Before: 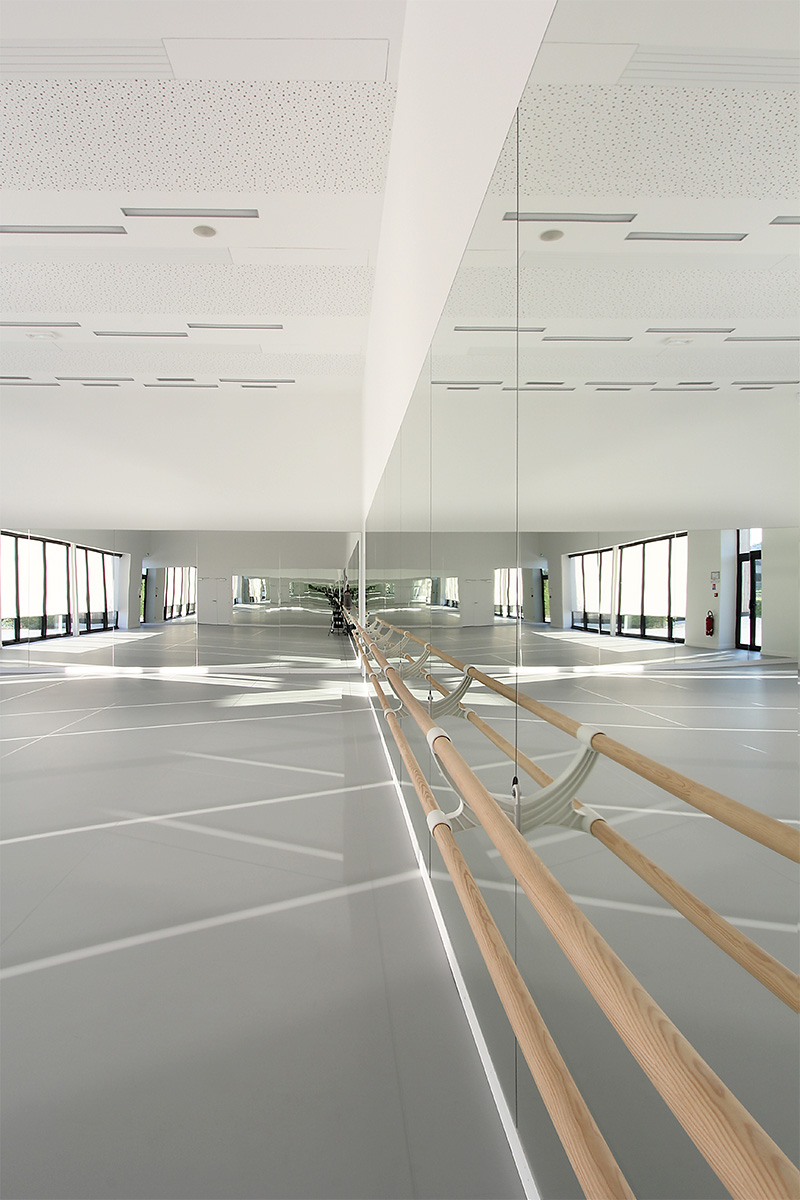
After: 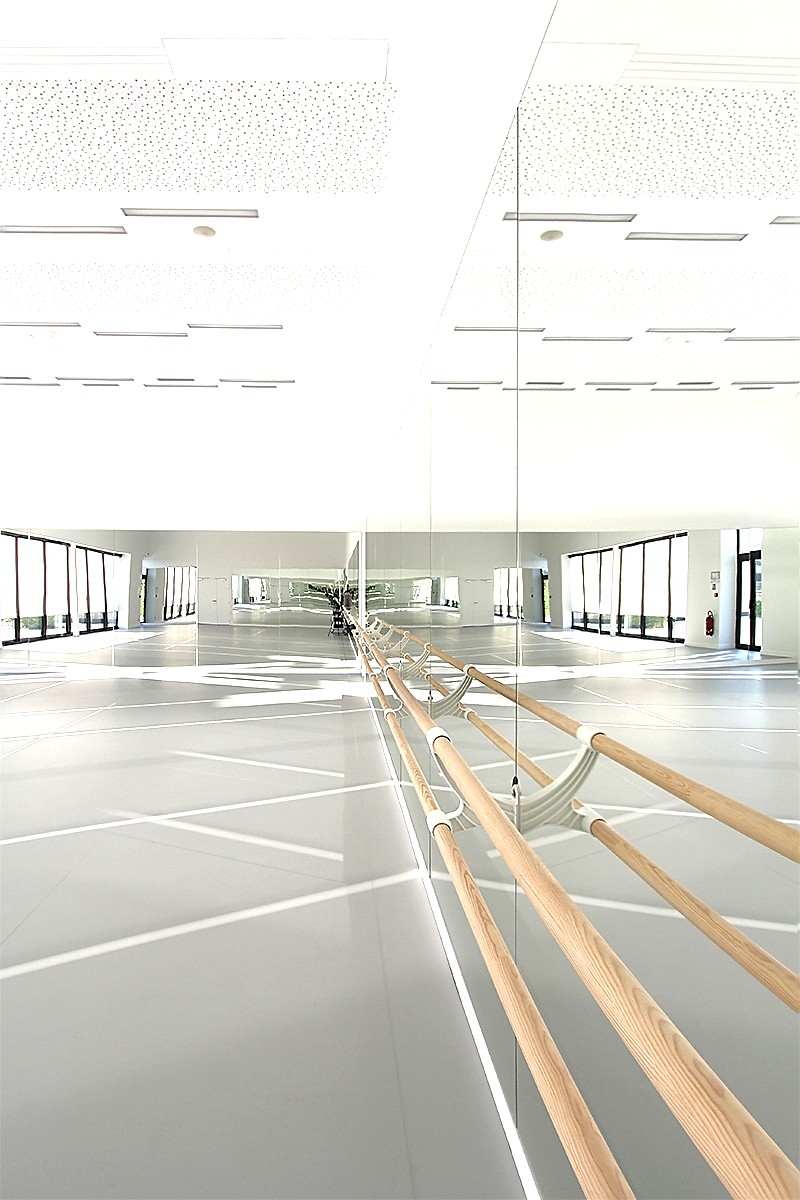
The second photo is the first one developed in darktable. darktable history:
tone equalizer: edges refinement/feathering 500, mask exposure compensation -1.57 EV, preserve details no
exposure: black level correction 0, exposure 0.891 EV, compensate exposure bias true, compensate highlight preservation false
sharpen: on, module defaults
shadows and highlights: shadows 25.86, highlights -26.52
